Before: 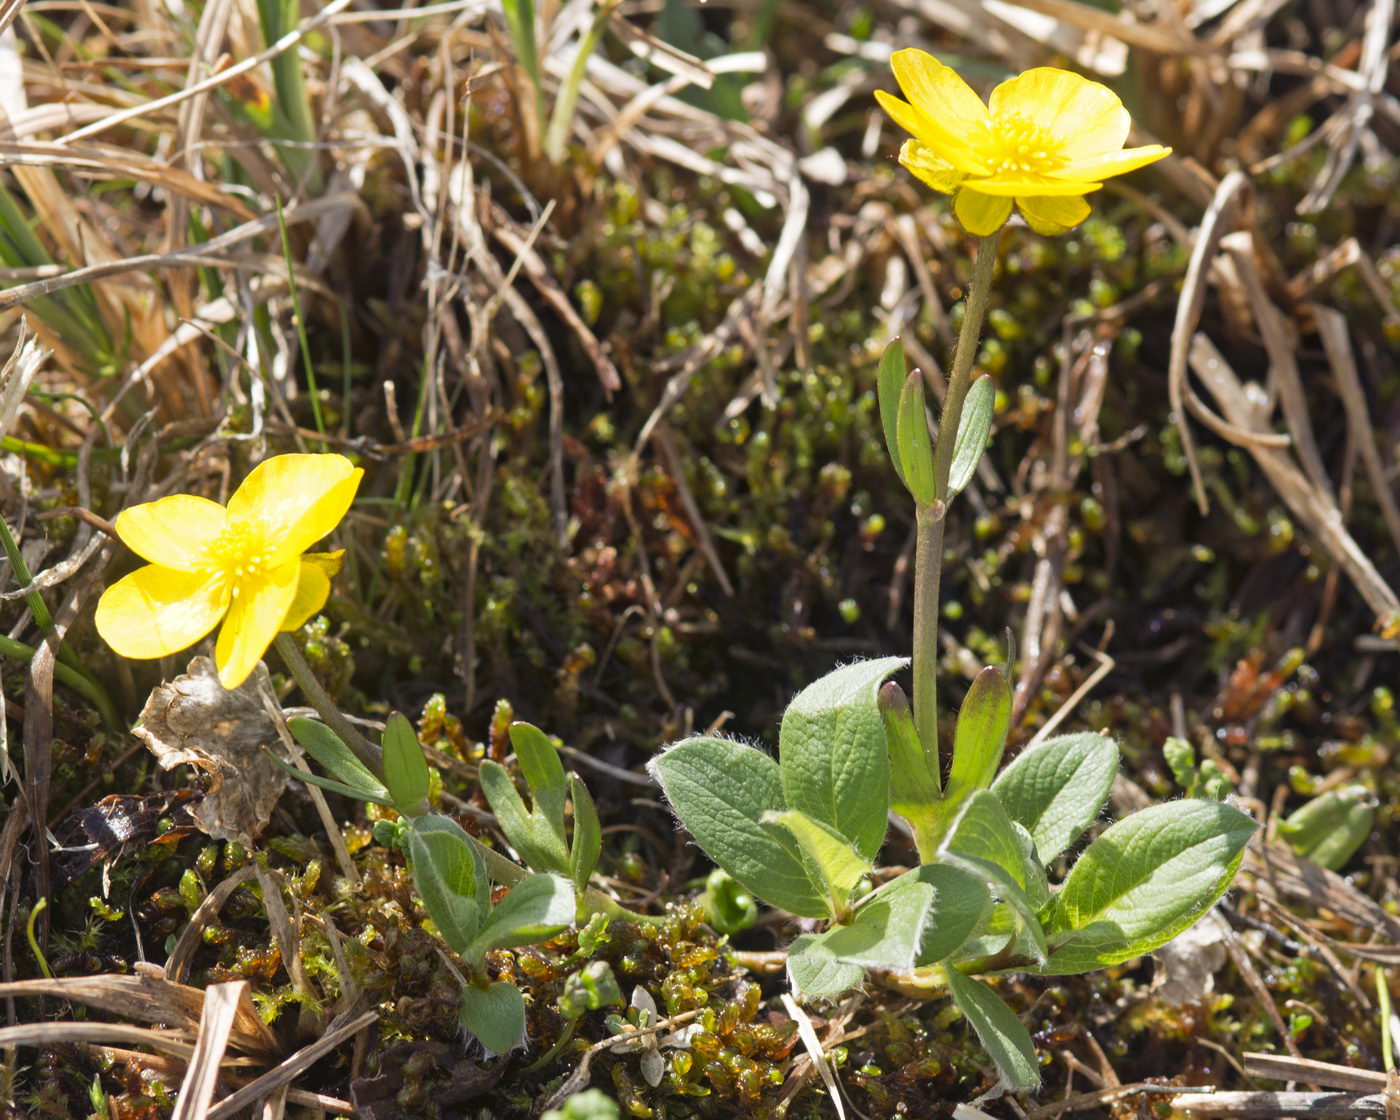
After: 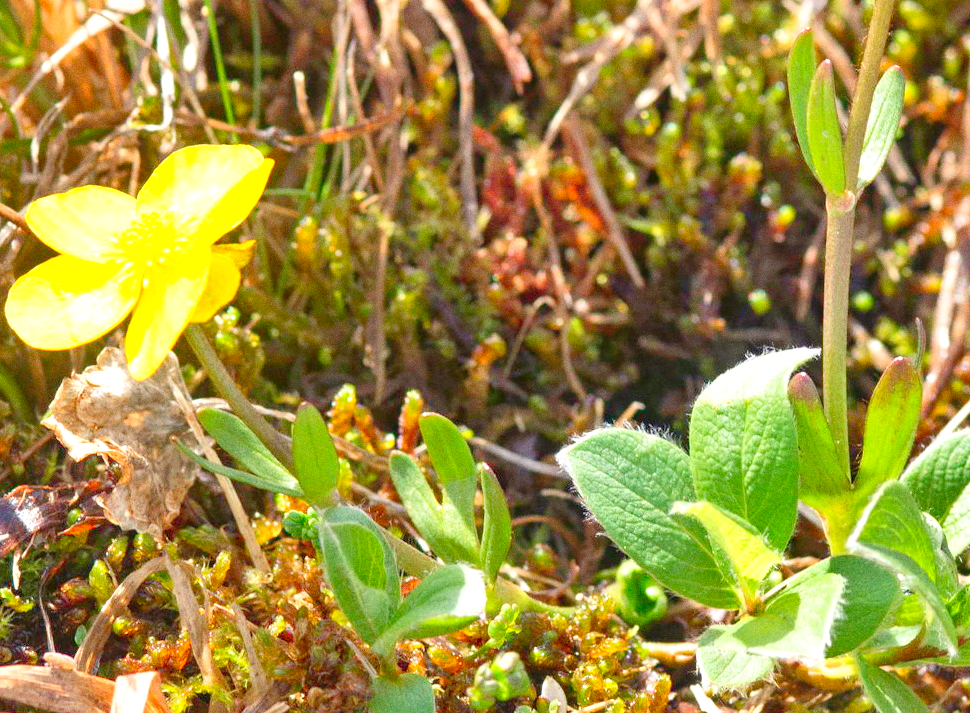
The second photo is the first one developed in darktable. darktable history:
grain: strength 26%
crop: left 6.488%, top 27.668%, right 24.183%, bottom 8.656%
levels: levels [0.008, 0.318, 0.836]
shadows and highlights: radius 118.69, shadows 42.21, highlights -61.56, soften with gaussian
